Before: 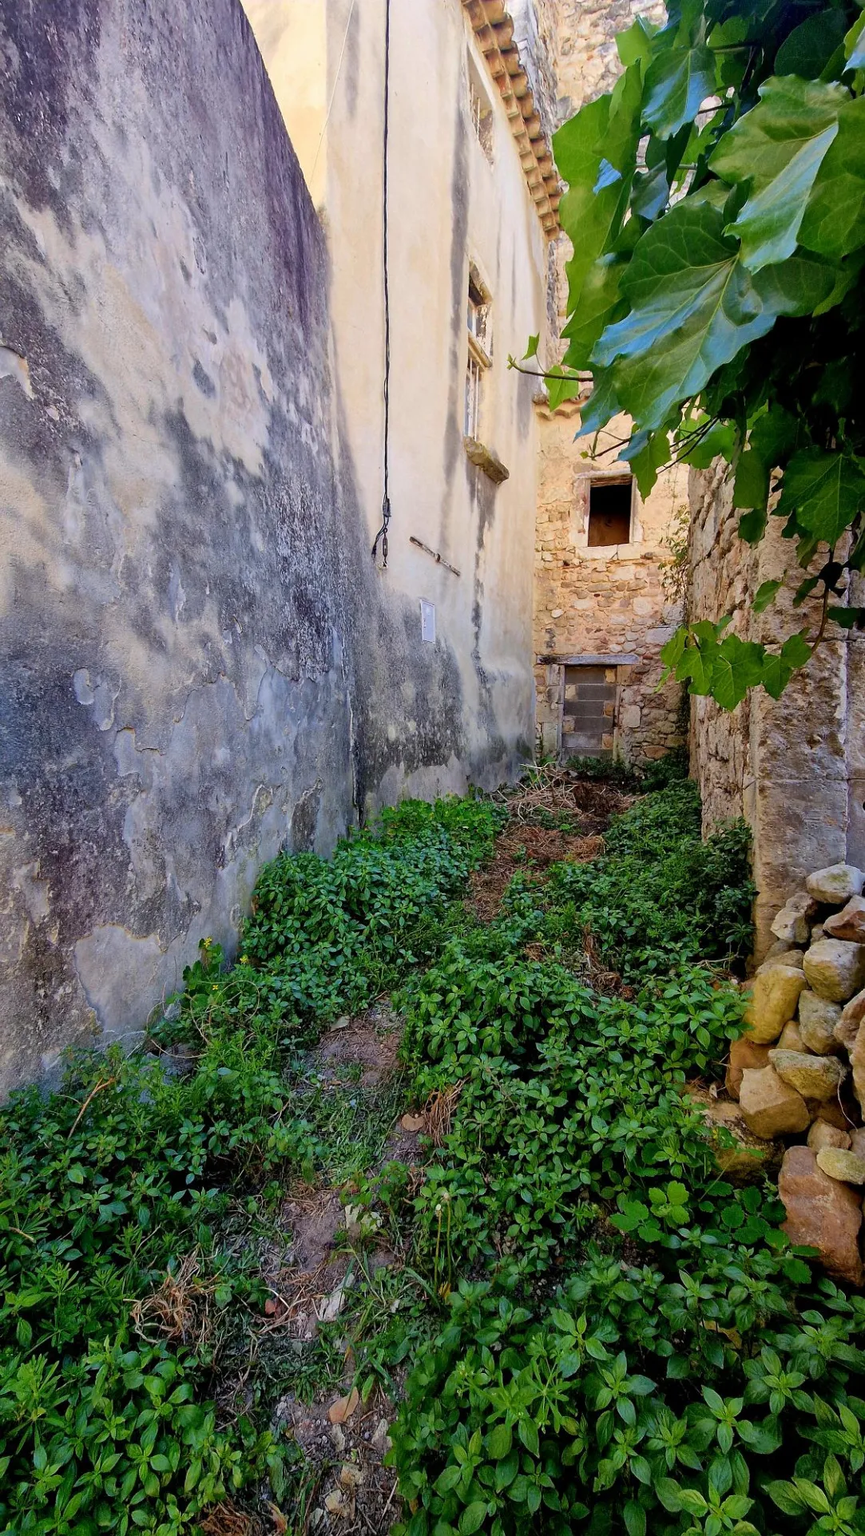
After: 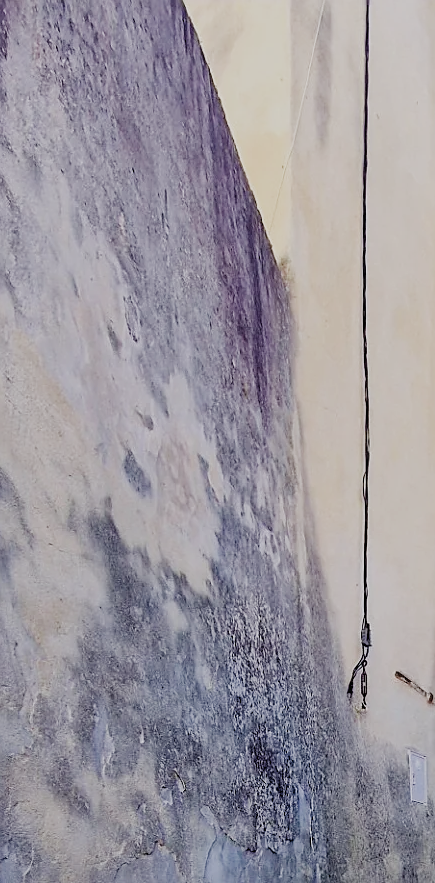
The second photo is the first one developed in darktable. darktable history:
filmic rgb: black relative exposure -7.1 EV, white relative exposure 5.39 EV, threshold 5.95 EV, hardness 3.02, add noise in highlights 0.001, preserve chrominance no, color science v3 (2019), use custom middle-gray values true, contrast in highlights soft, enable highlight reconstruction true
crop and rotate: left 10.957%, top 0.057%, right 48.822%, bottom 54%
sharpen: on, module defaults
